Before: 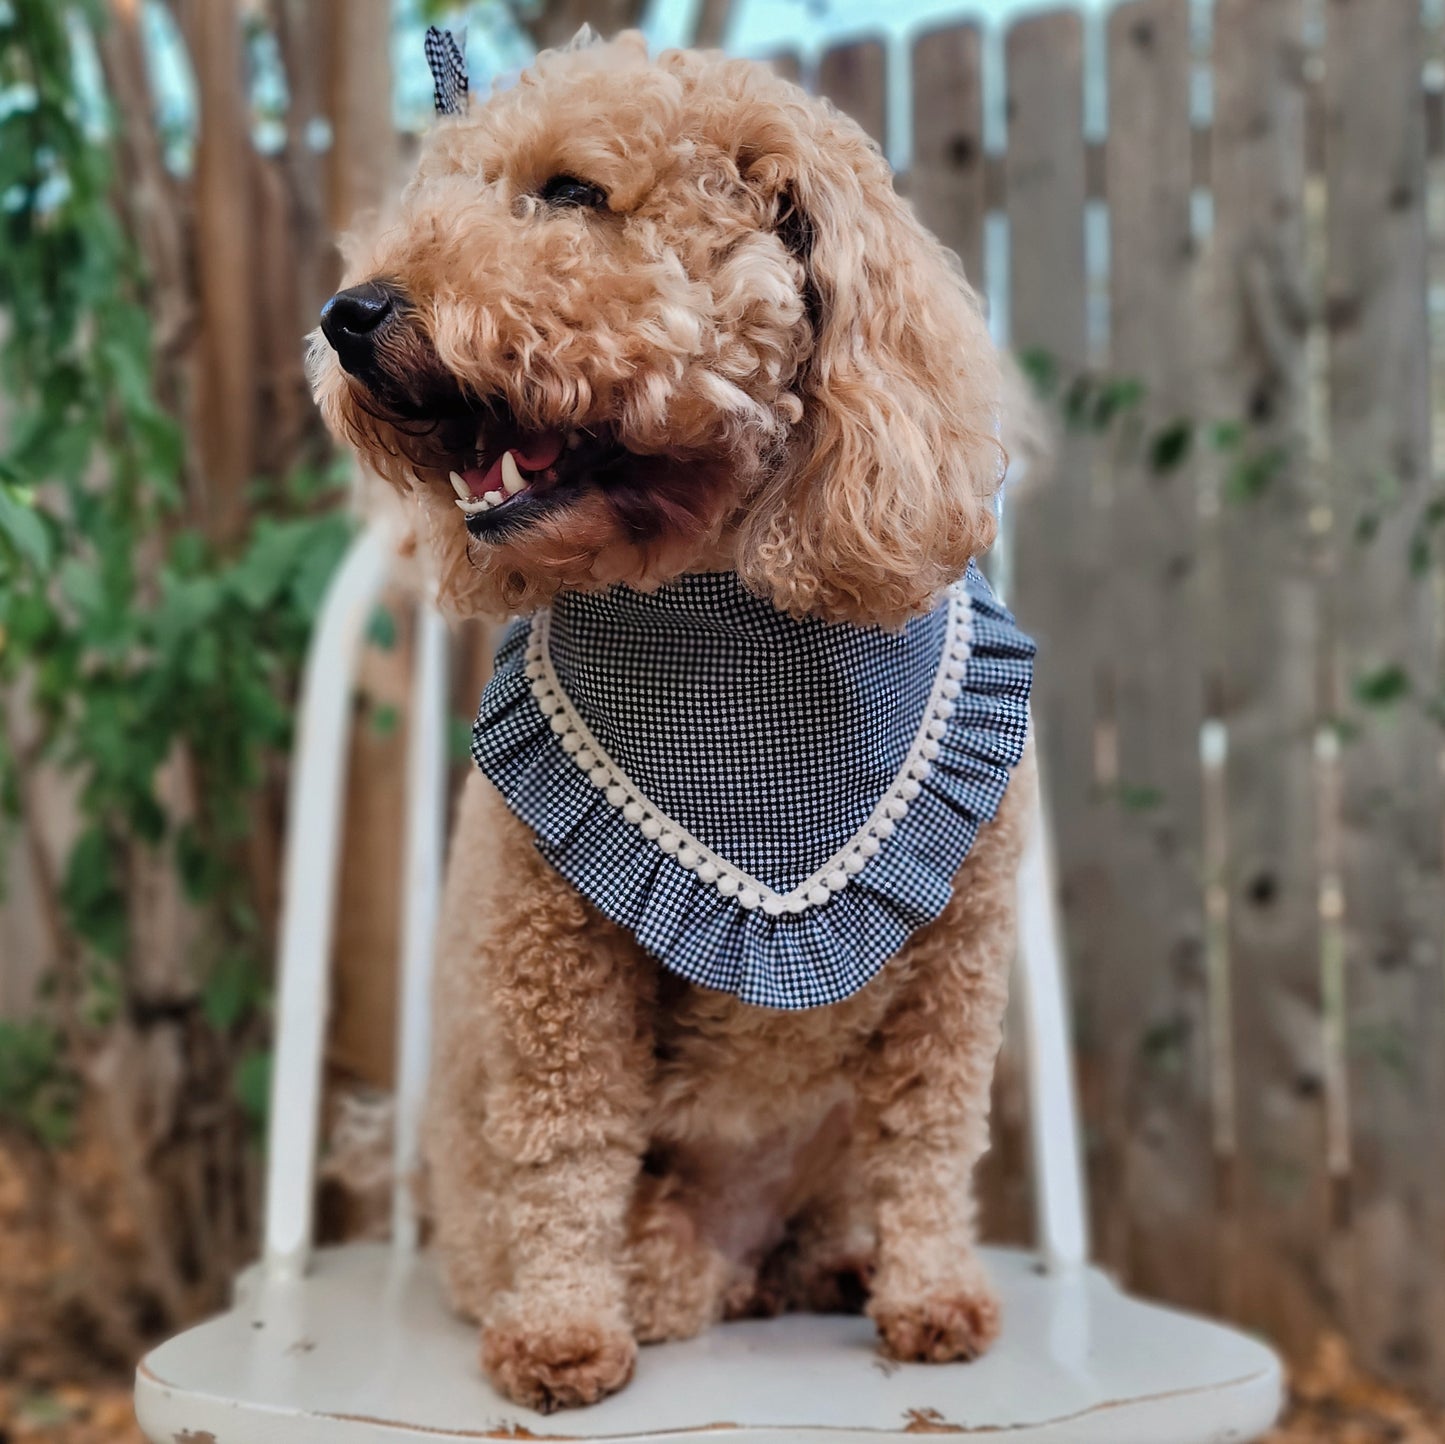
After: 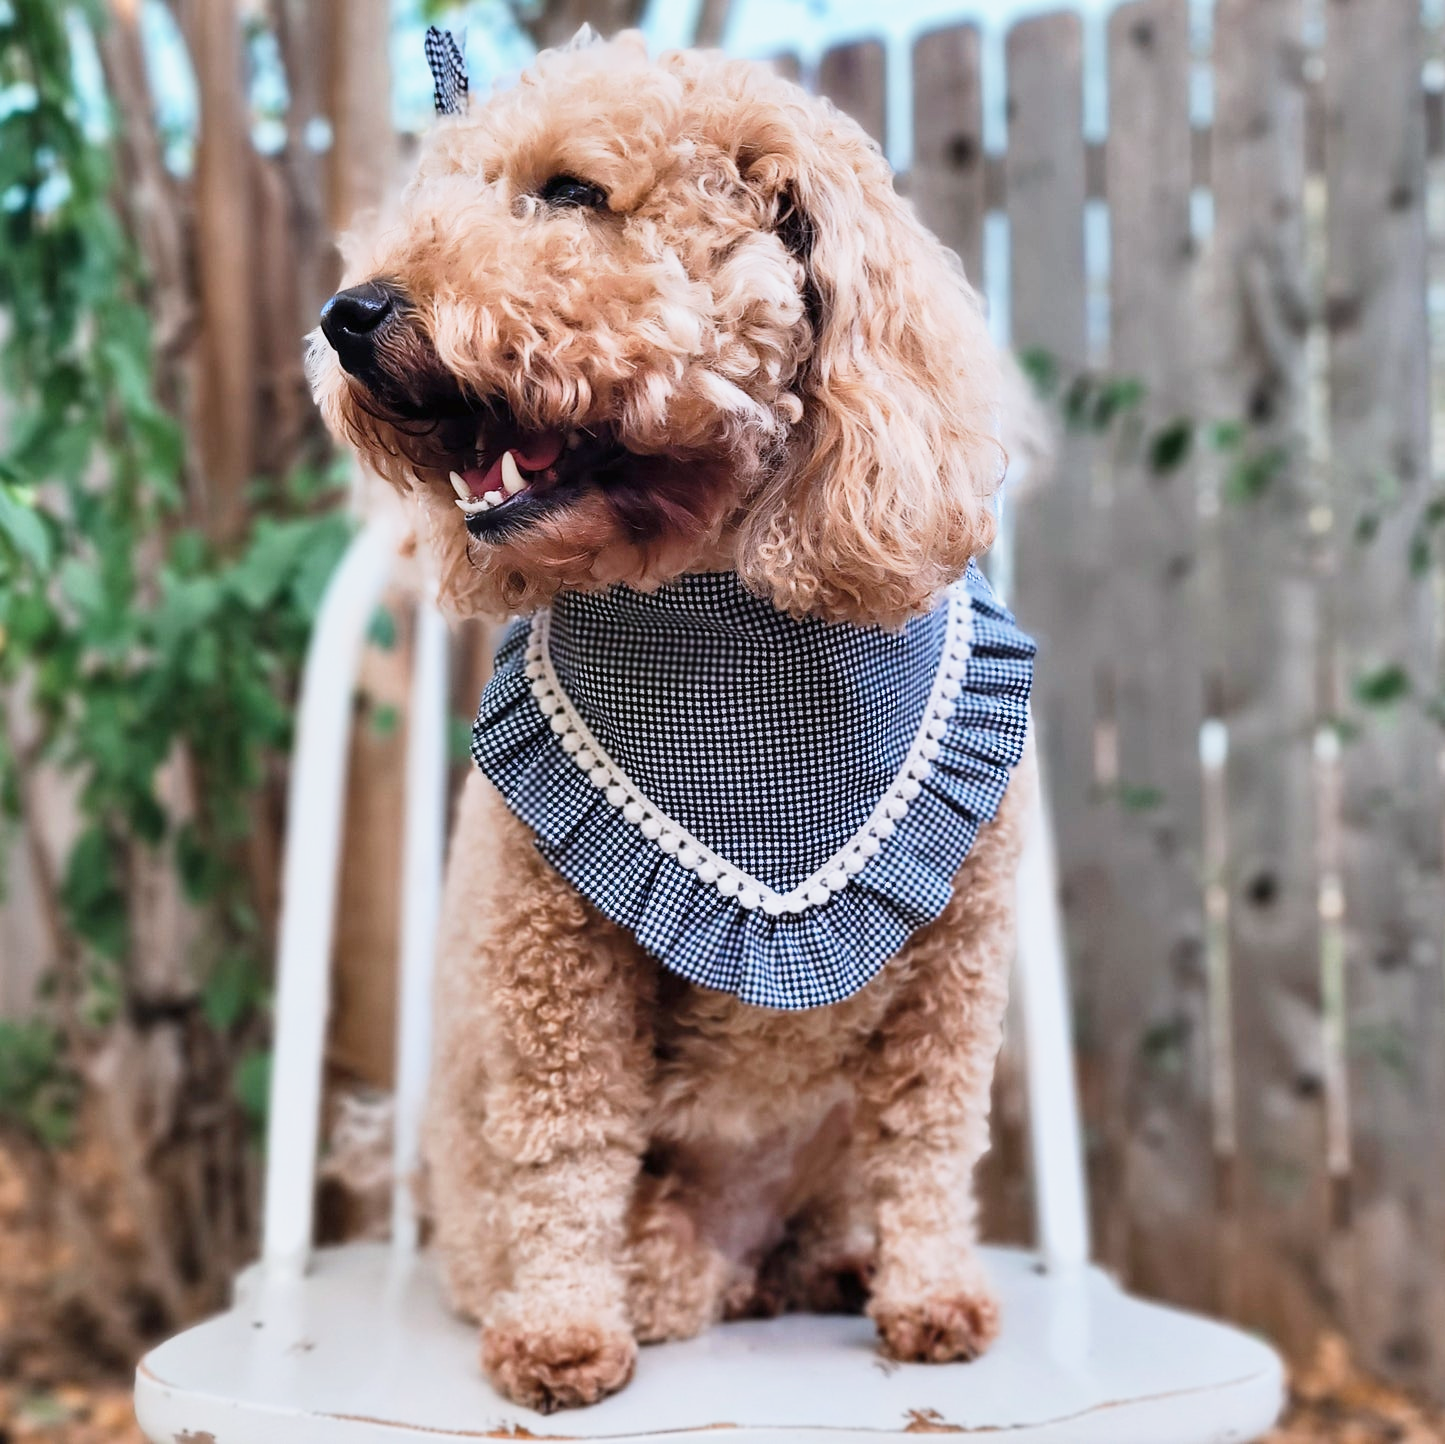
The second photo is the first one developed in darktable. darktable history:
color calibration: illuminant as shot in camera, x 0.358, y 0.373, temperature 4628.91 K
base curve: curves: ch0 [(0, 0) (0.088, 0.125) (0.176, 0.251) (0.354, 0.501) (0.613, 0.749) (1, 0.877)], preserve colors none
contrast brightness saturation: contrast 0.15, brightness 0.05
